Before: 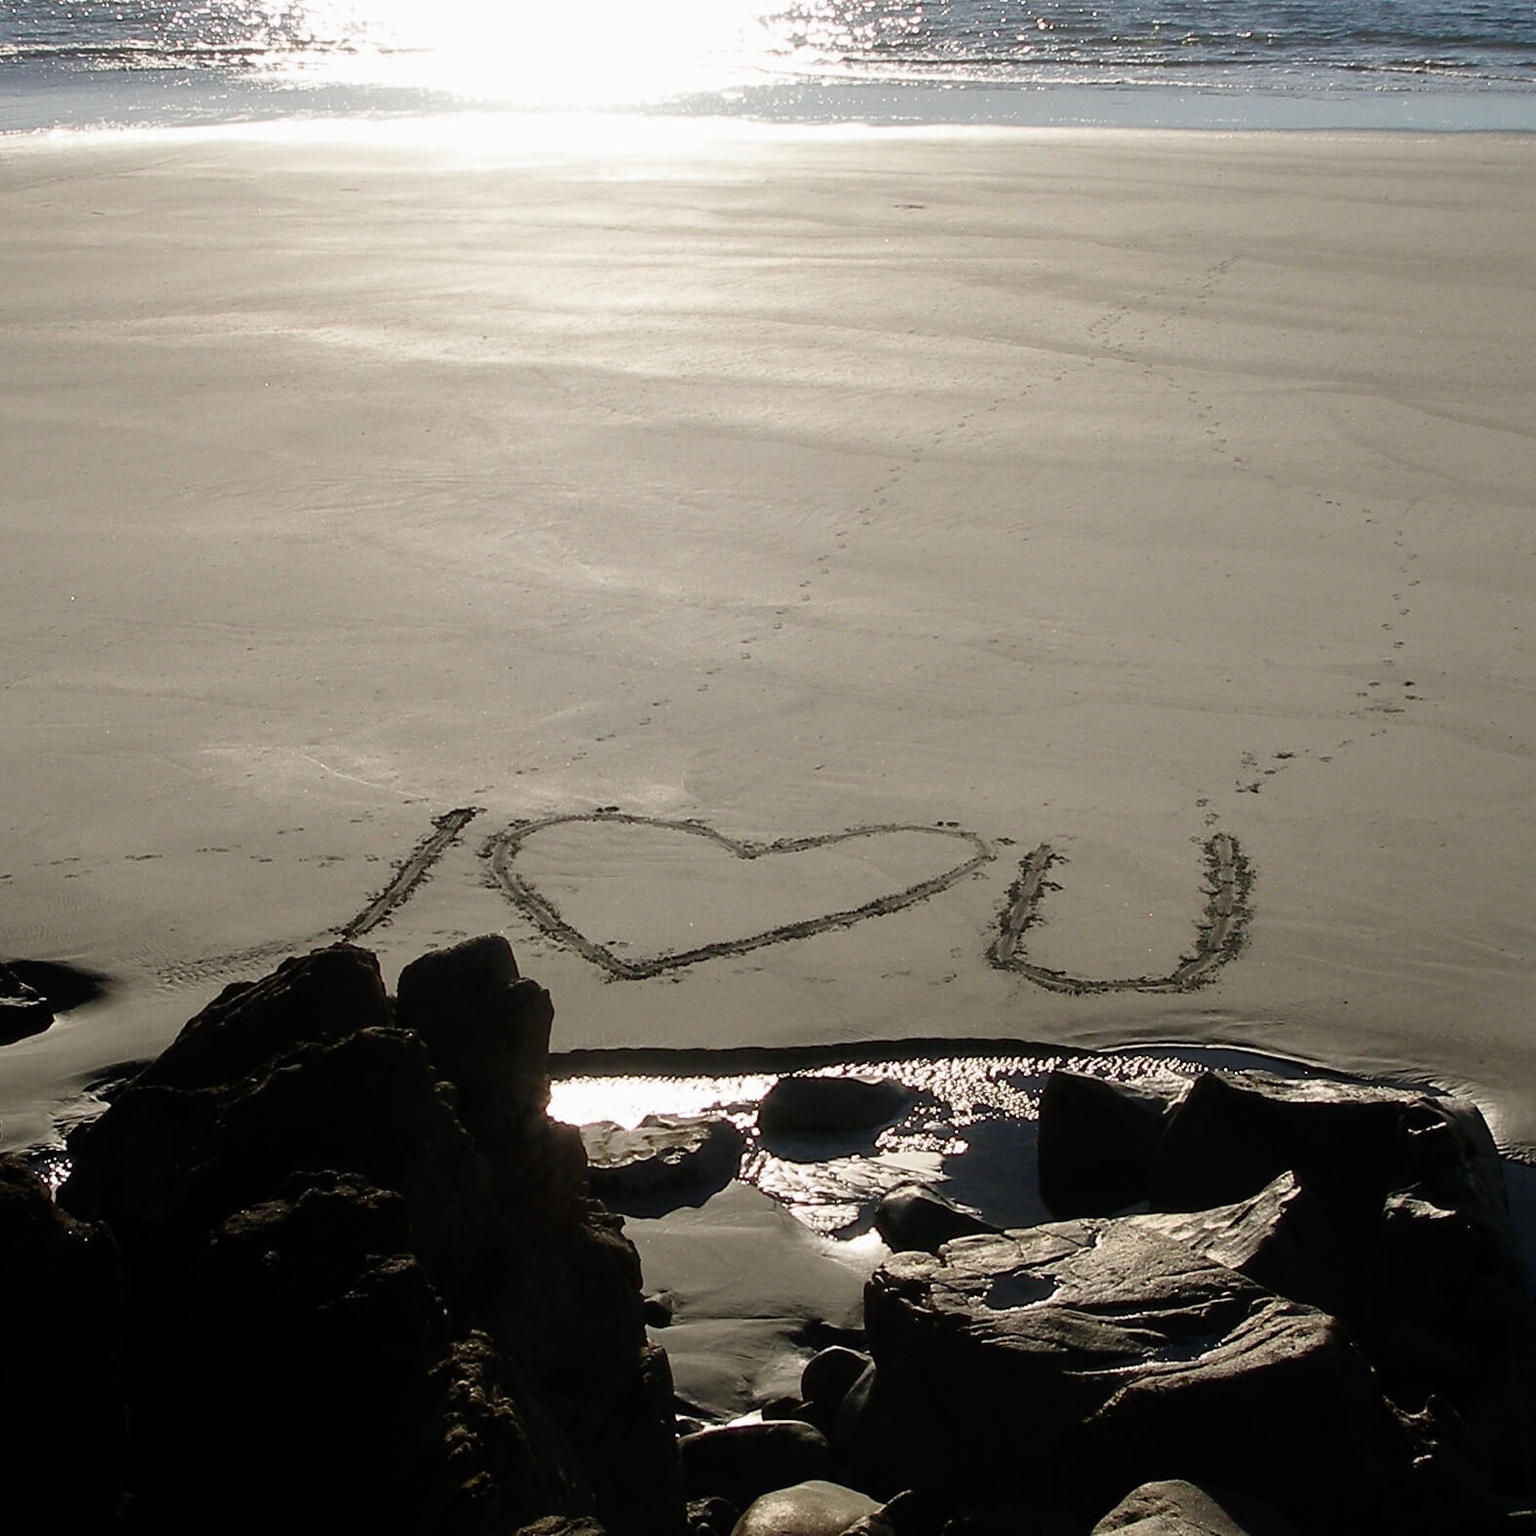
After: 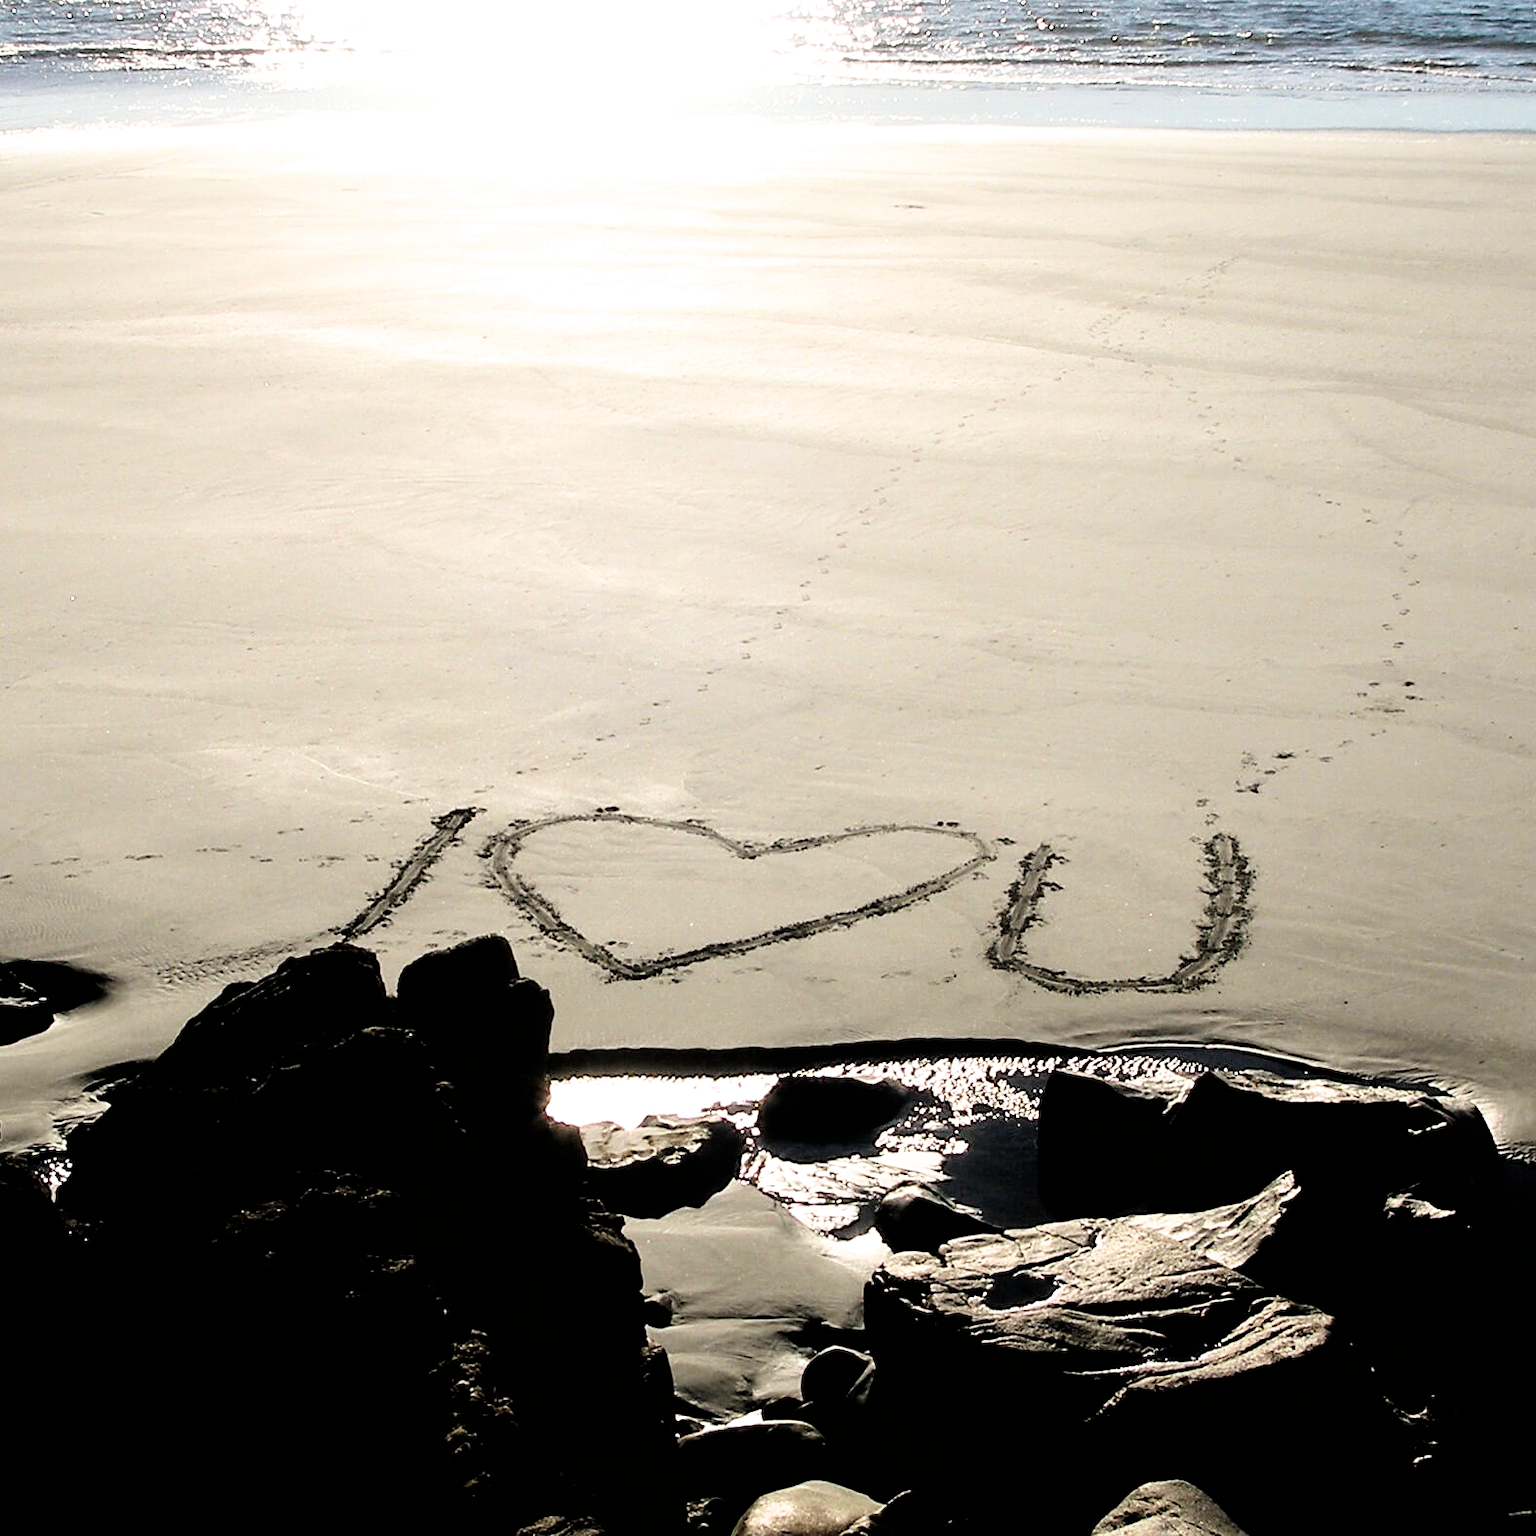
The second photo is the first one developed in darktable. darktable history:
exposure: black level correction 0, exposure 0.953 EV, compensate exposure bias true, compensate highlight preservation false
filmic rgb: black relative exposure -4 EV, white relative exposure 3 EV, hardness 3.02, contrast 1.4
